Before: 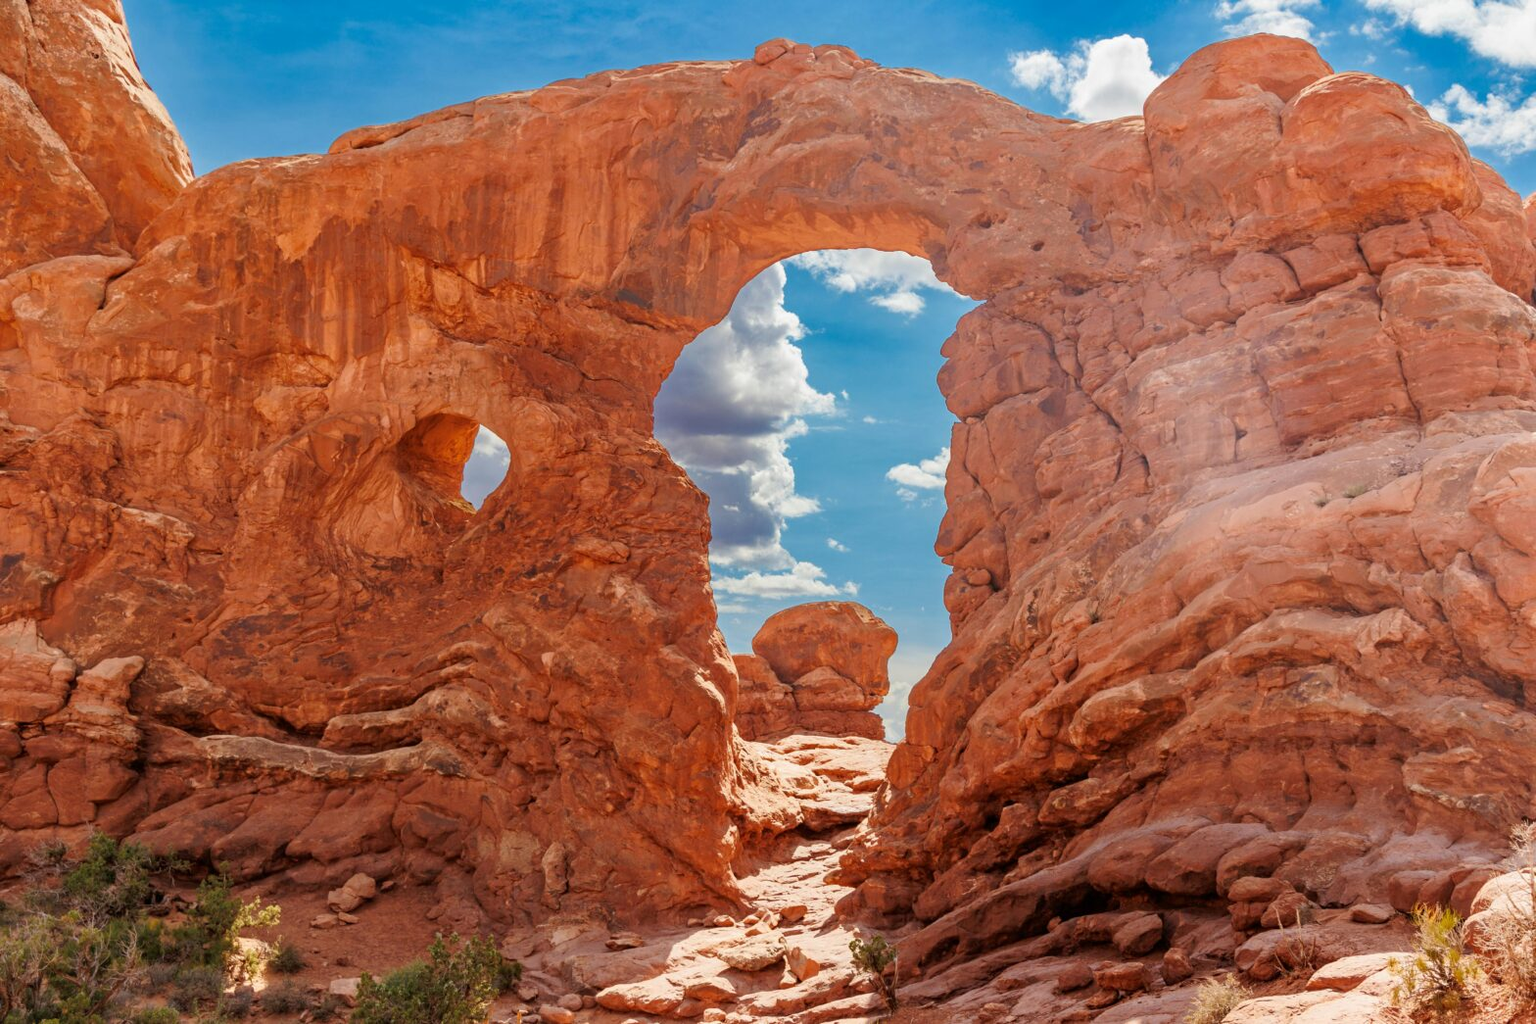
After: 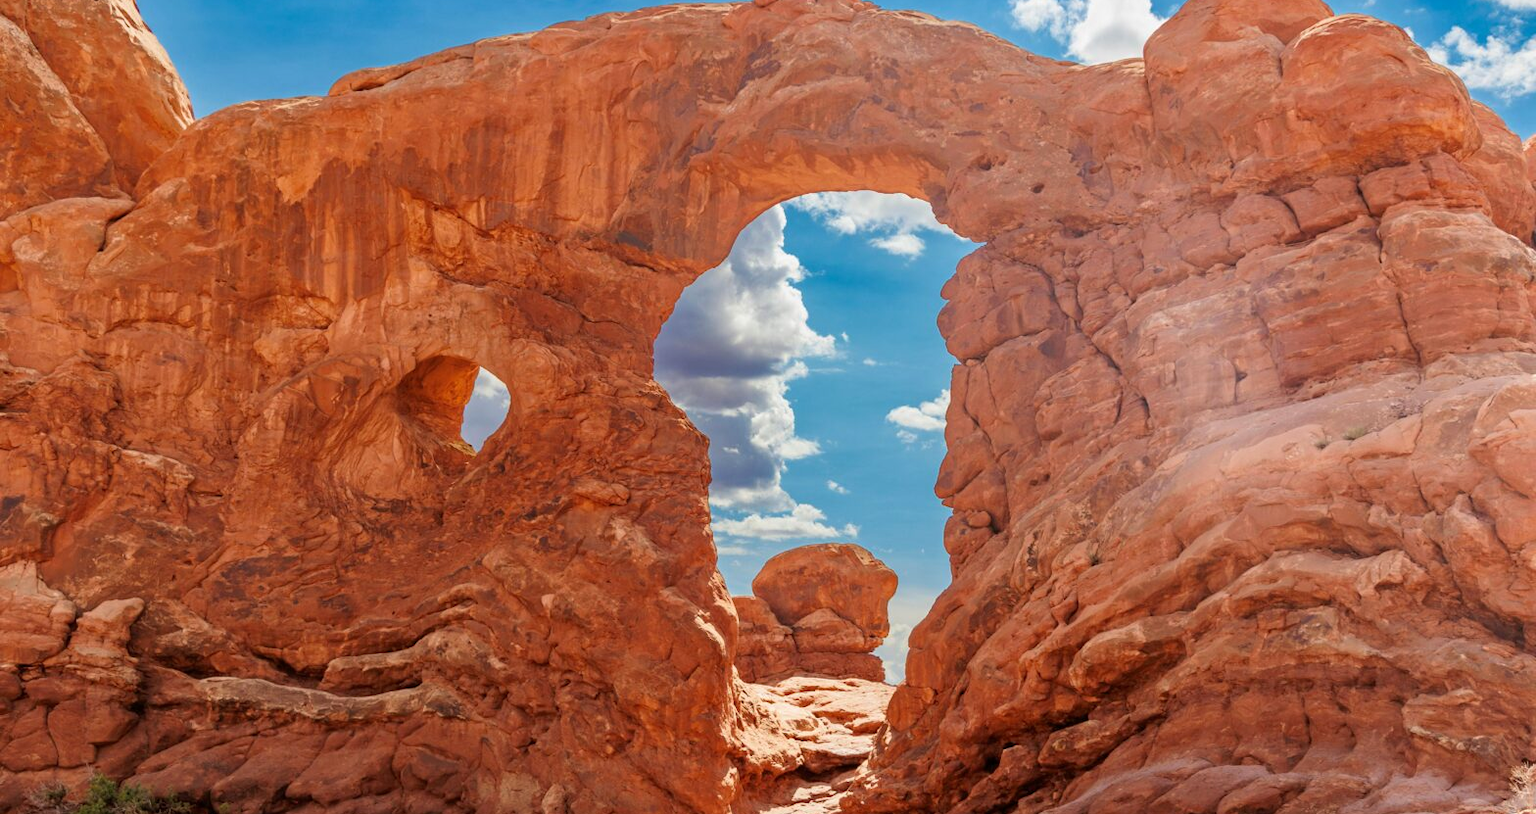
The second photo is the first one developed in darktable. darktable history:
velvia: strength 9.96%
crop and rotate: top 5.668%, bottom 14.807%
